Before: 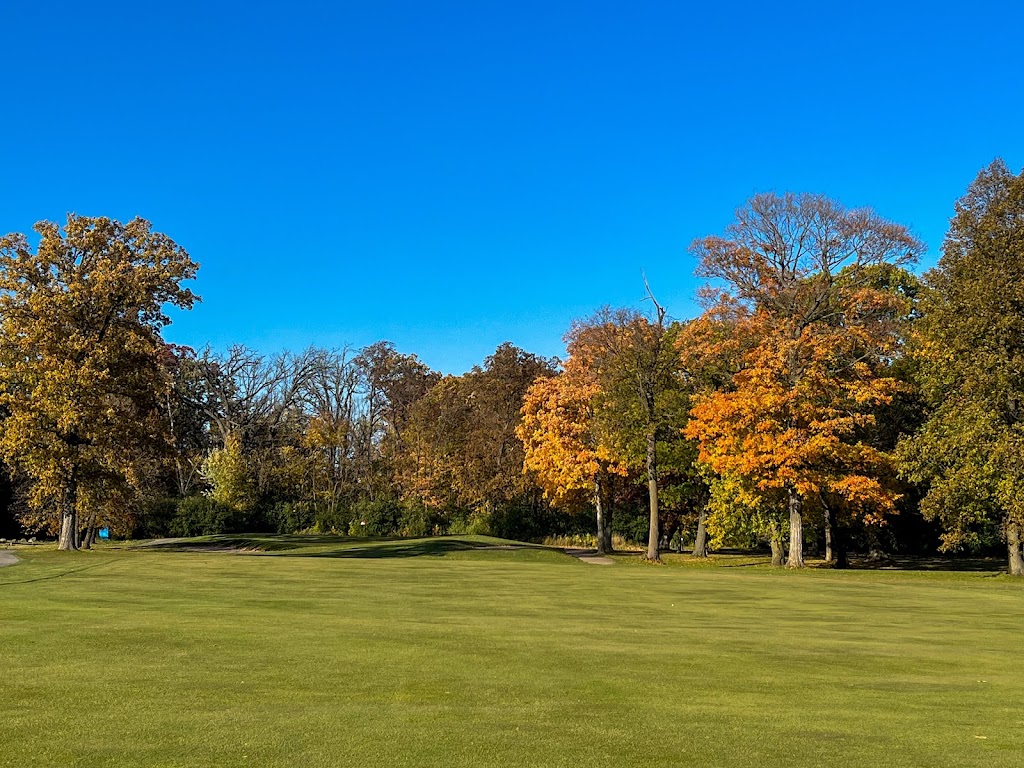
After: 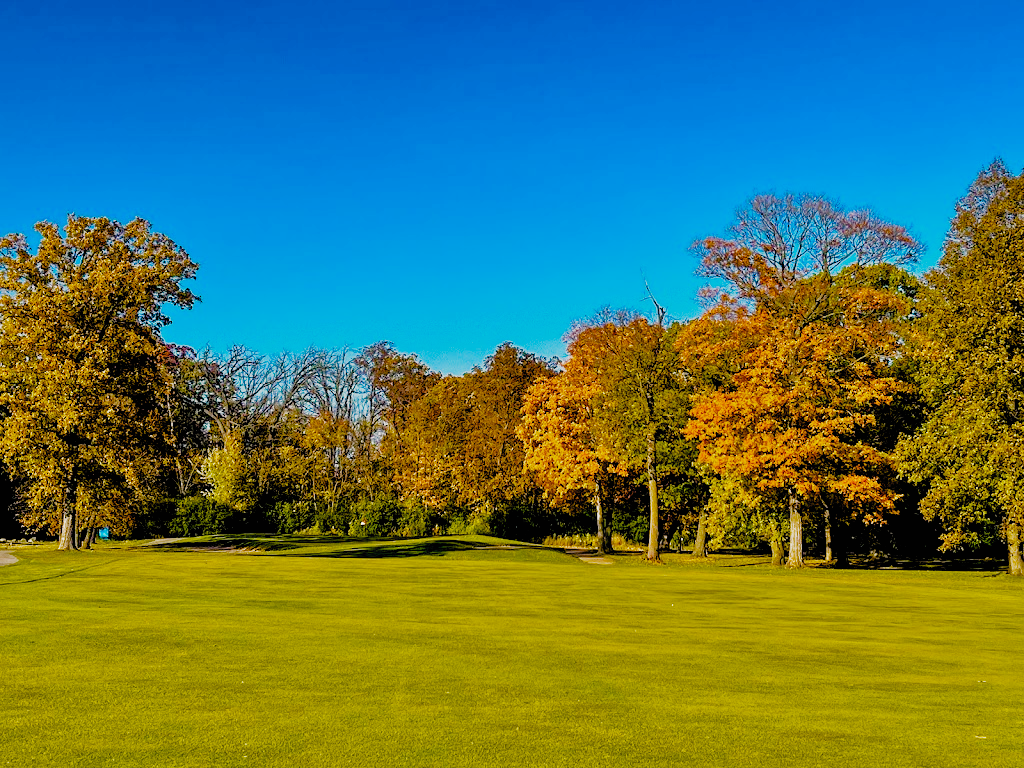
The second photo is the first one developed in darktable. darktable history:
color balance rgb: shadows lift › luminance -10.178%, highlights gain › chroma 2.996%, highlights gain › hue 60.17°, perceptual saturation grading › global saturation 45.576%, perceptual saturation grading › highlights -25.026%, perceptual saturation grading › shadows 49.936%, global vibrance 35.507%, contrast 9.942%
filmic rgb: black relative exposure -3.83 EV, white relative exposure 3.48 EV, hardness 2.57, contrast 1.103, preserve chrominance no, color science v5 (2021), contrast in shadows safe, contrast in highlights safe
tone equalizer: -7 EV 0.163 EV, -6 EV 0.626 EV, -5 EV 1.15 EV, -4 EV 1.31 EV, -3 EV 1.18 EV, -2 EV 0.6 EV, -1 EV 0.155 EV
